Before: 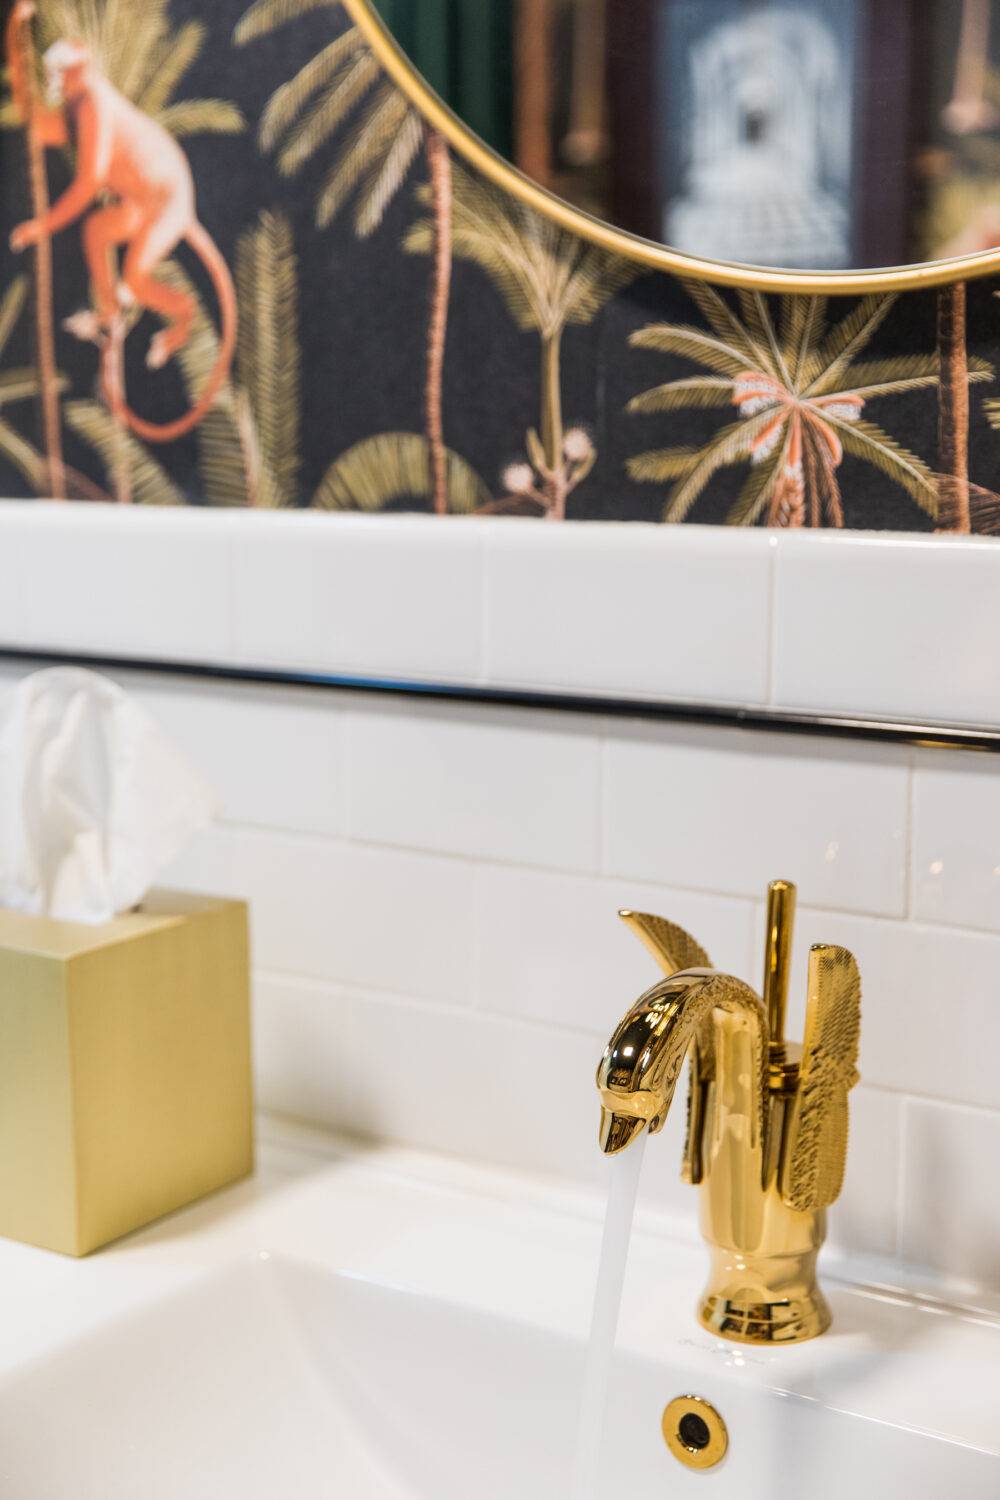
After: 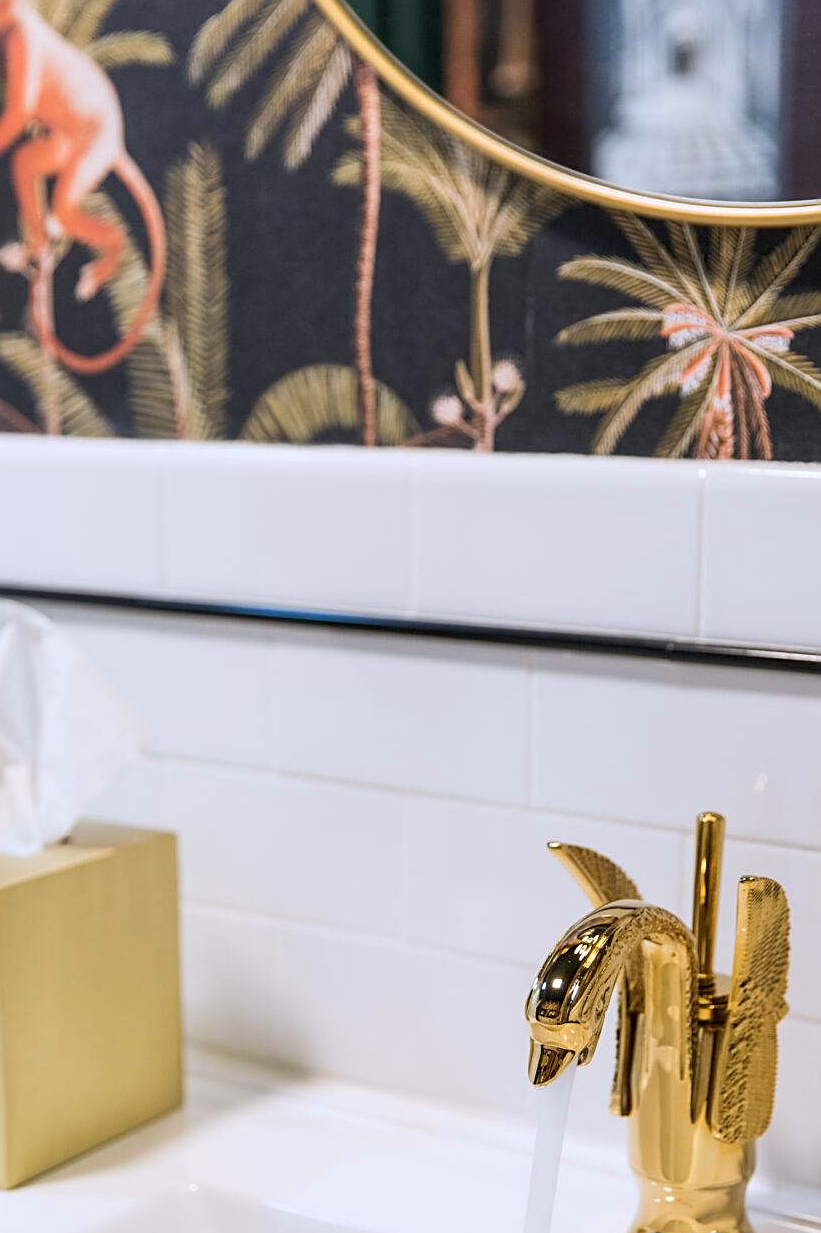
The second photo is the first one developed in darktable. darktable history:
color calibration: illuminant as shot in camera, x 0.358, y 0.373, temperature 4628.91 K
crop and rotate: left 7.196%, top 4.574%, right 10.605%, bottom 13.178%
sharpen: on, module defaults
